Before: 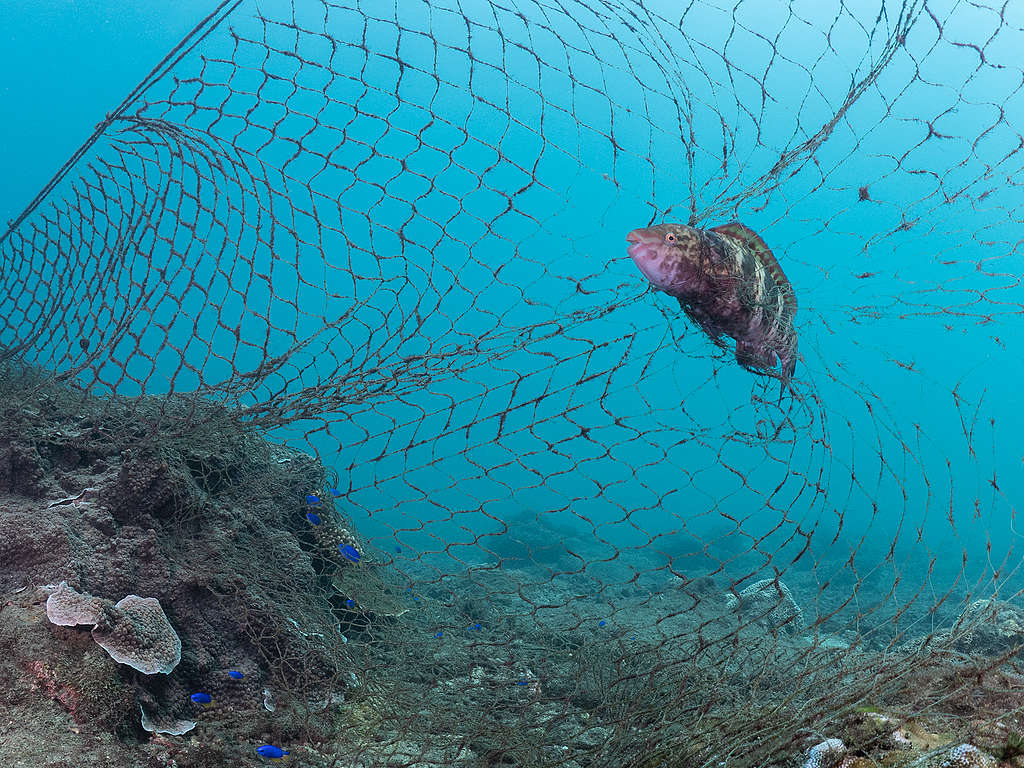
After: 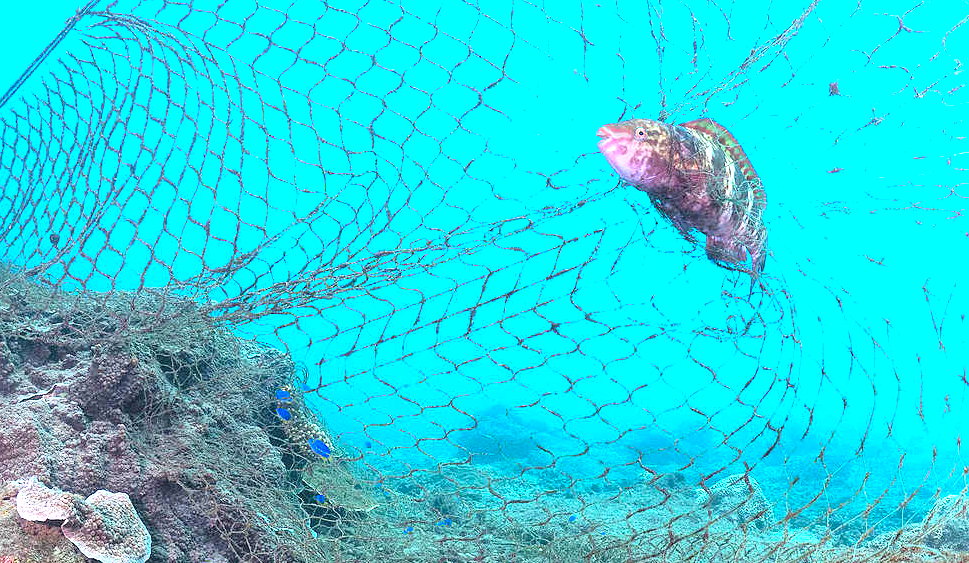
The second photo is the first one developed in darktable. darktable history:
exposure: black level correction 0, exposure 1.467 EV, compensate highlight preservation false
contrast brightness saturation: contrast 0.067, brightness 0.178, saturation 0.406
crop and rotate: left 3.013%, top 13.743%, right 2.345%, bottom 12.846%
local contrast: mode bilateral grid, contrast 20, coarseness 50, detail 147%, midtone range 0.2
